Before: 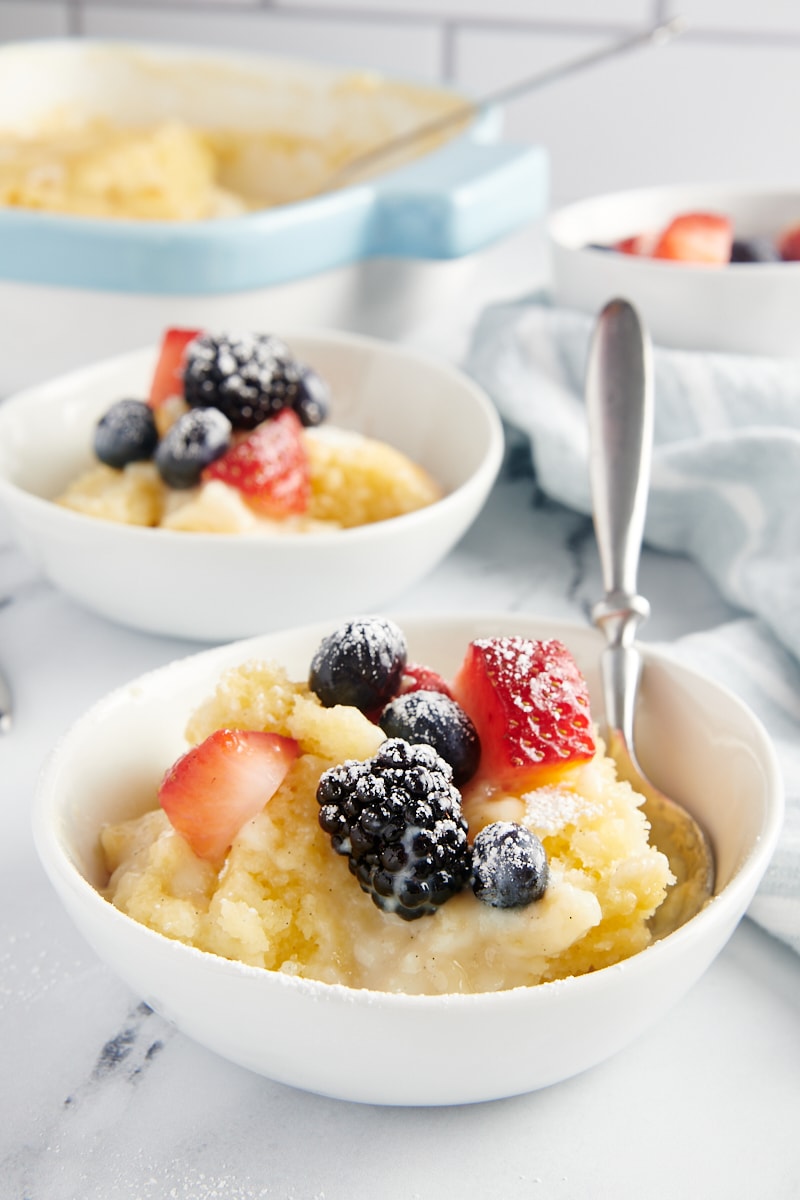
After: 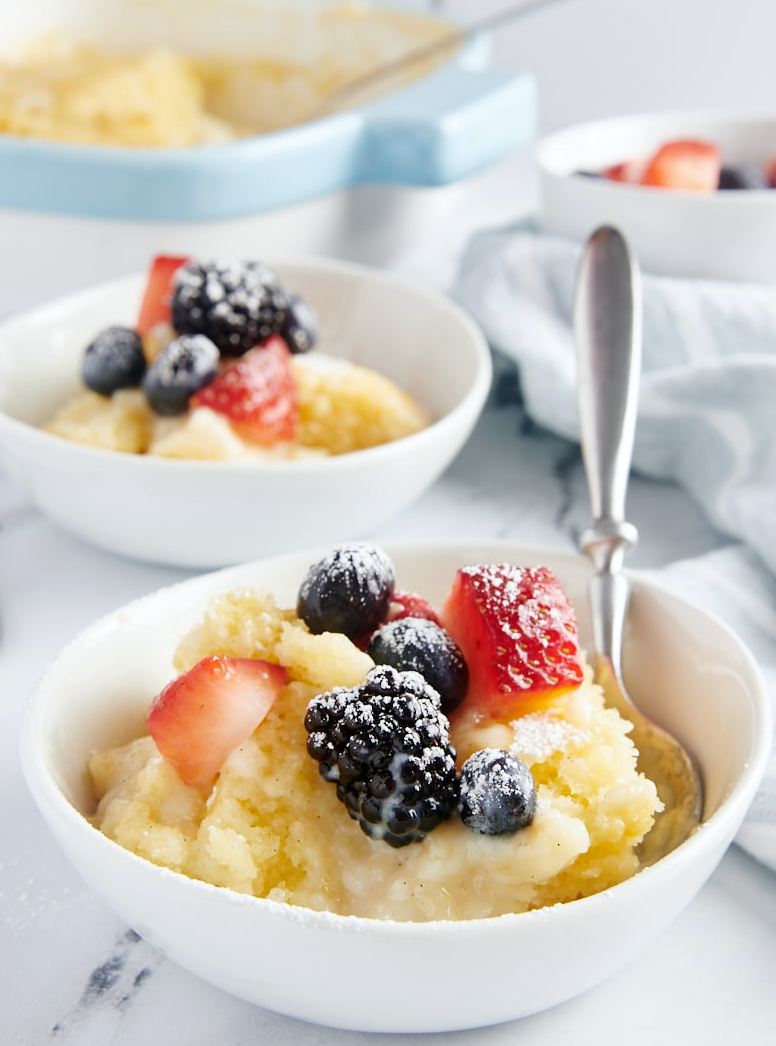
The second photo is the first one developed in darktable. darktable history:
crop: left 1.507%, top 6.147%, right 1.379%, bottom 6.637%
white balance: red 0.988, blue 1.017
